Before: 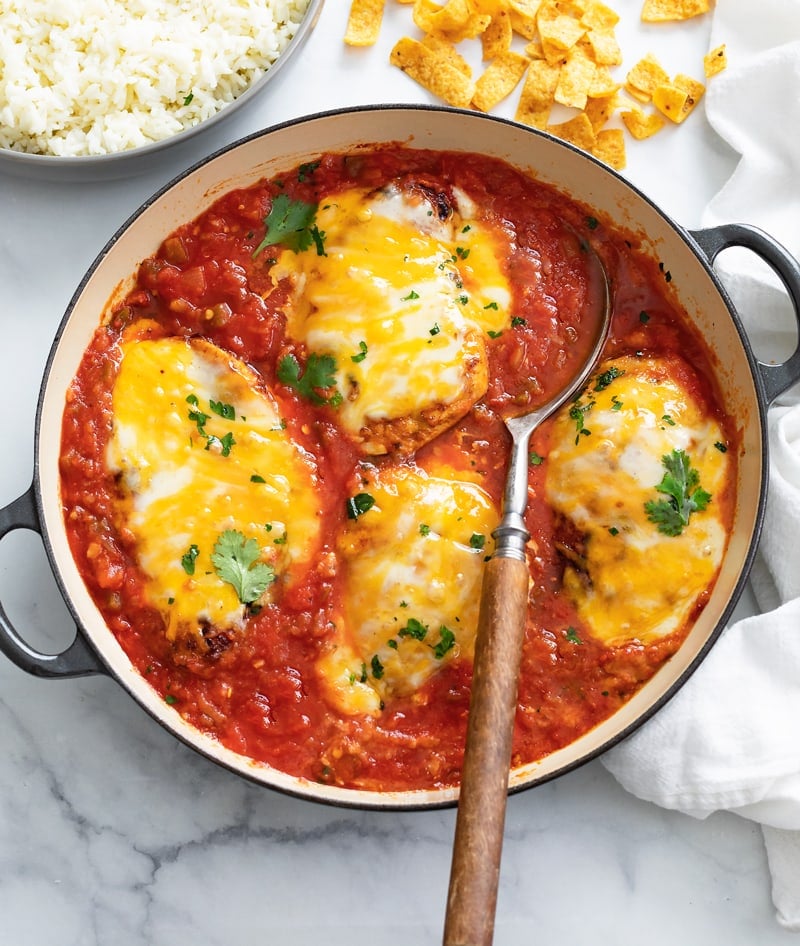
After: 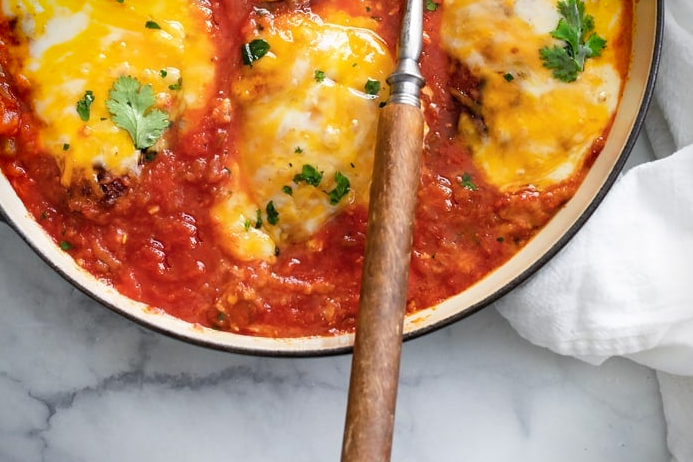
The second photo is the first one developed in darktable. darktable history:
vignetting: fall-off start 88.53%, fall-off radius 44.2%, saturation 0.376, width/height ratio 1.161
crop and rotate: left 13.306%, top 48.129%, bottom 2.928%
